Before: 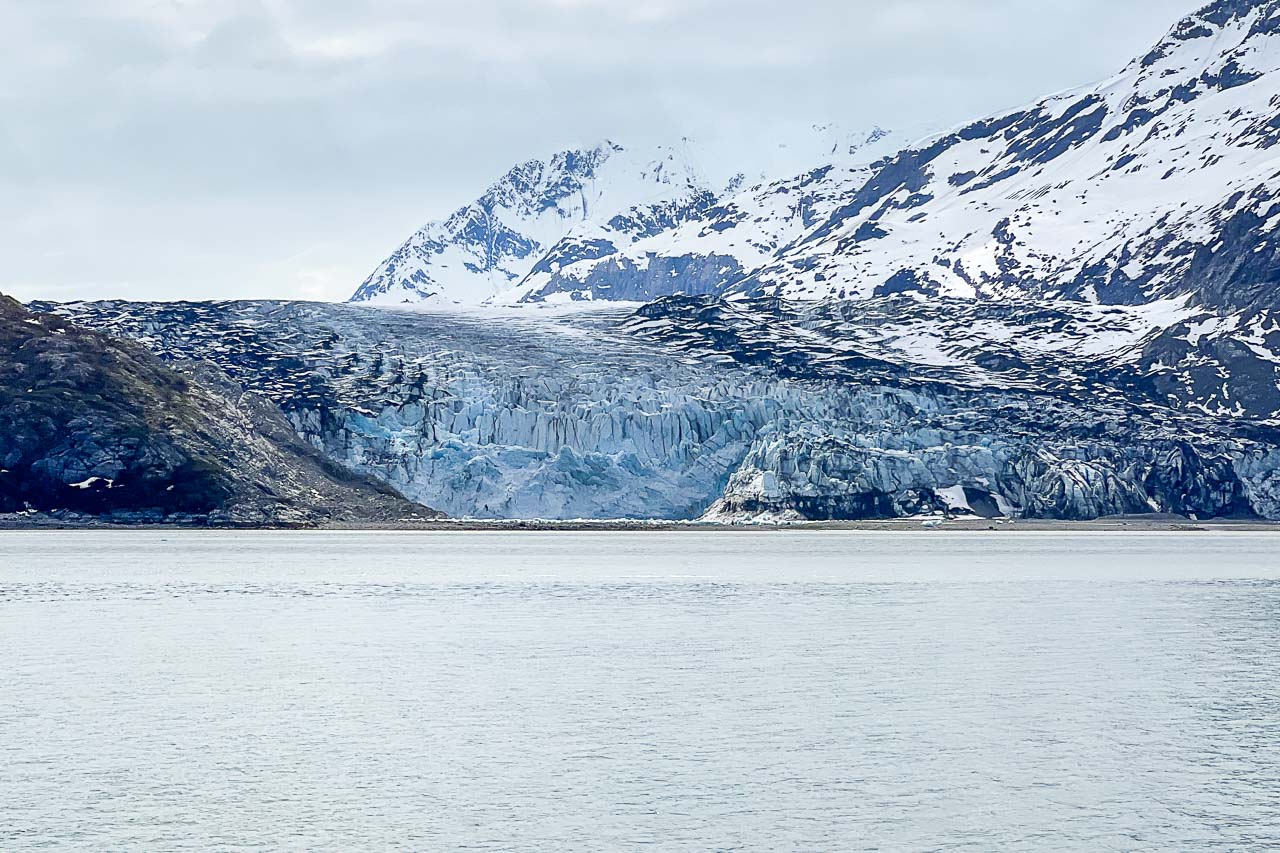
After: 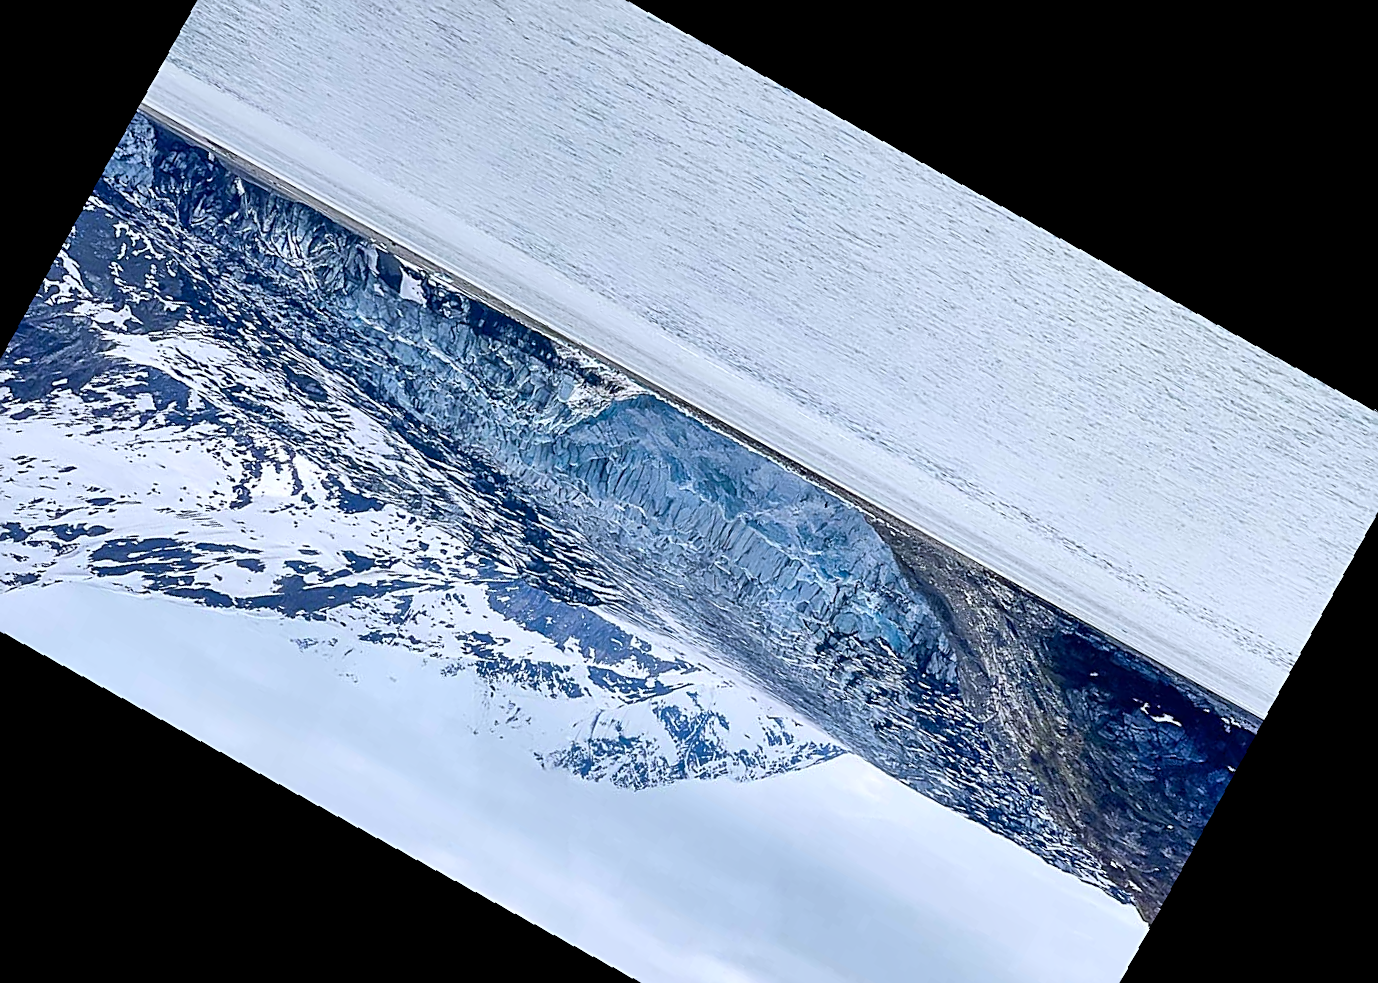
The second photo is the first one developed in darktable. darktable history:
rotate and perspective: rotation -2.56°, automatic cropping off
shadows and highlights: low approximation 0.01, soften with gaussian
sharpen: on, module defaults
crop and rotate: angle 148.68°, left 9.111%, top 15.603%, right 4.588%, bottom 17.041%
color calibration: illuminant as shot in camera, x 0.358, y 0.373, temperature 4628.91 K
